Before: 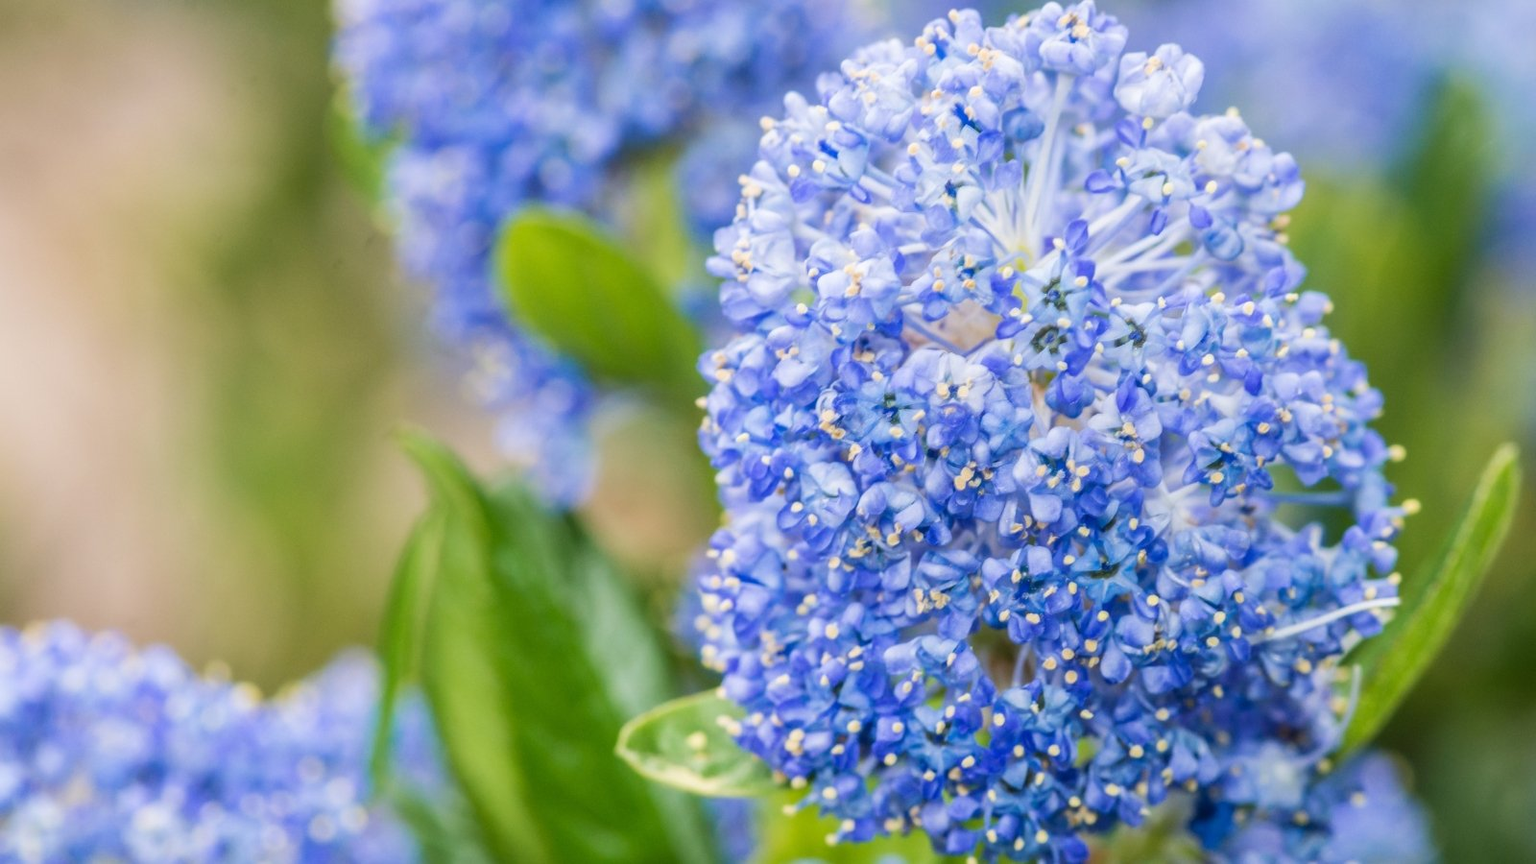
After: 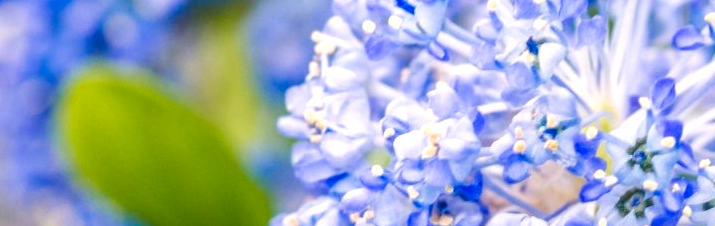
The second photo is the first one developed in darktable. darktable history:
color balance rgb: shadows lift › chroma 1%, shadows lift › hue 217.2°, power › hue 310.8°, highlights gain › chroma 2%, highlights gain › hue 44.4°, global offset › luminance 0.25%, global offset › hue 171.6°, perceptual saturation grading › global saturation 14.09%, perceptual saturation grading › highlights -30%, perceptual saturation grading › shadows 50.67%, global vibrance 25%, contrast 20%
crop: left 28.64%, top 16.832%, right 26.637%, bottom 58.055%
exposure: compensate exposure bias true, compensate highlight preservation false
